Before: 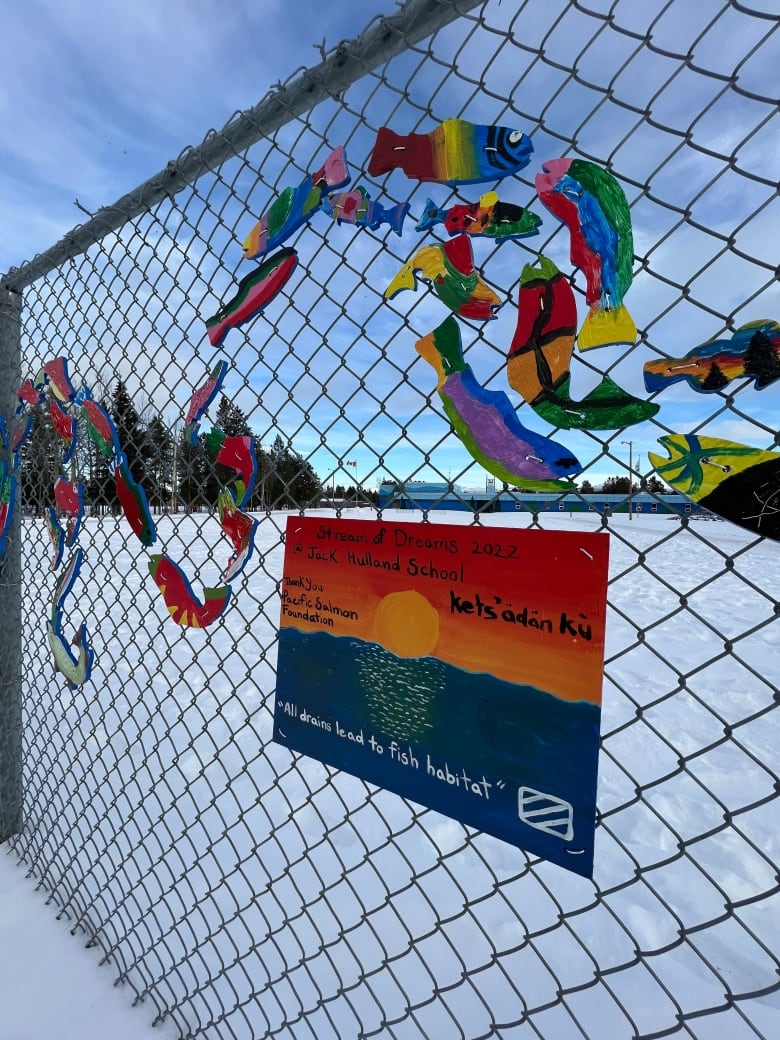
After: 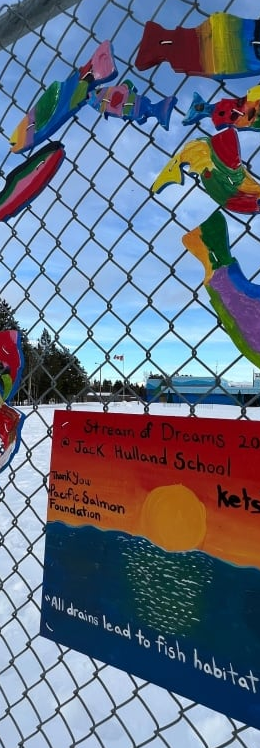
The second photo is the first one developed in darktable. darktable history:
crop and rotate: left 29.874%, top 10.275%, right 36.734%, bottom 17.74%
